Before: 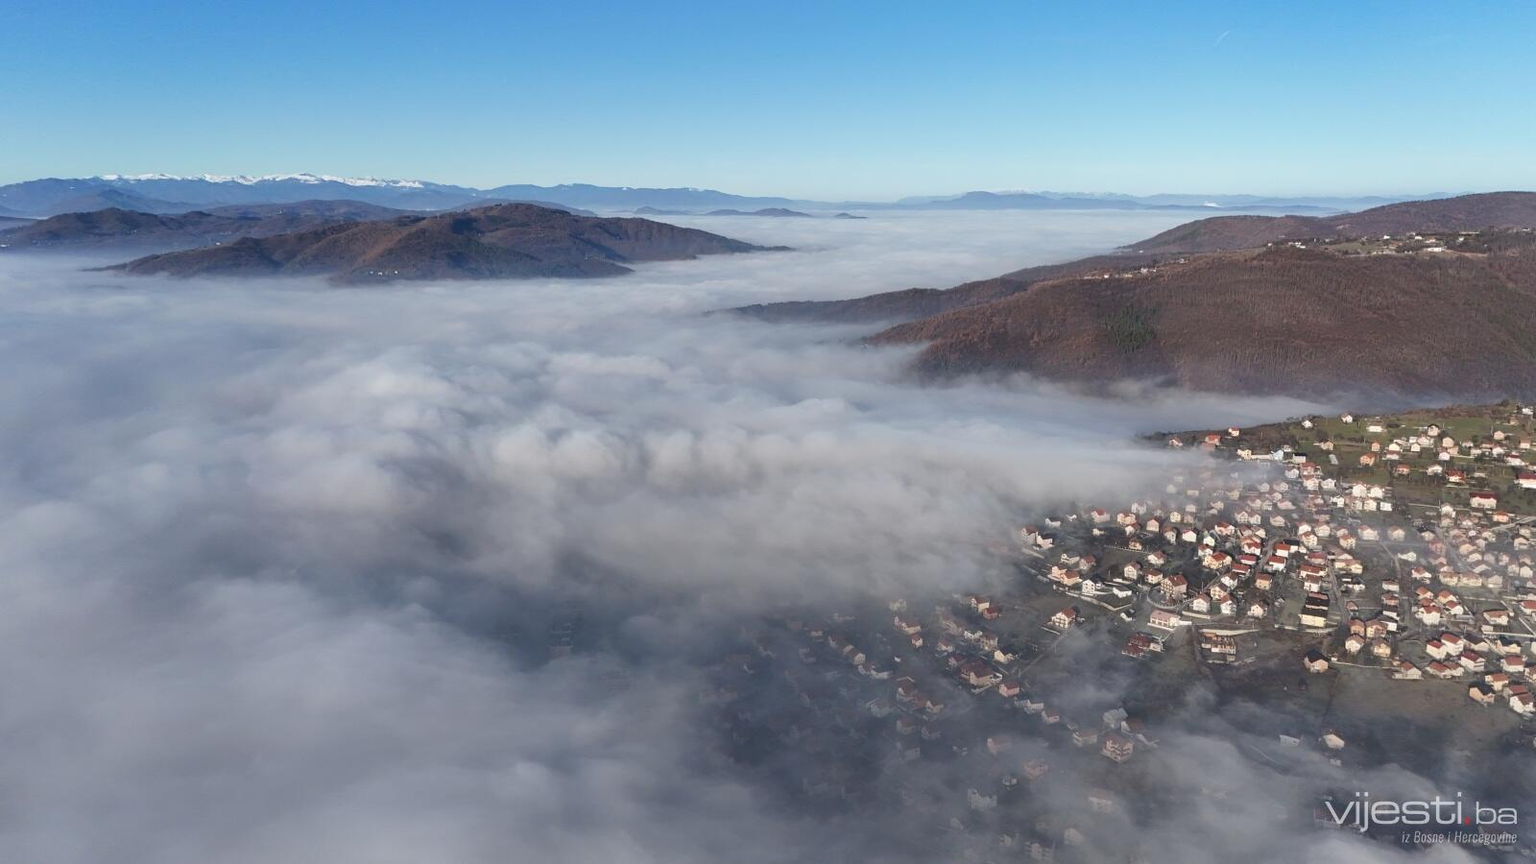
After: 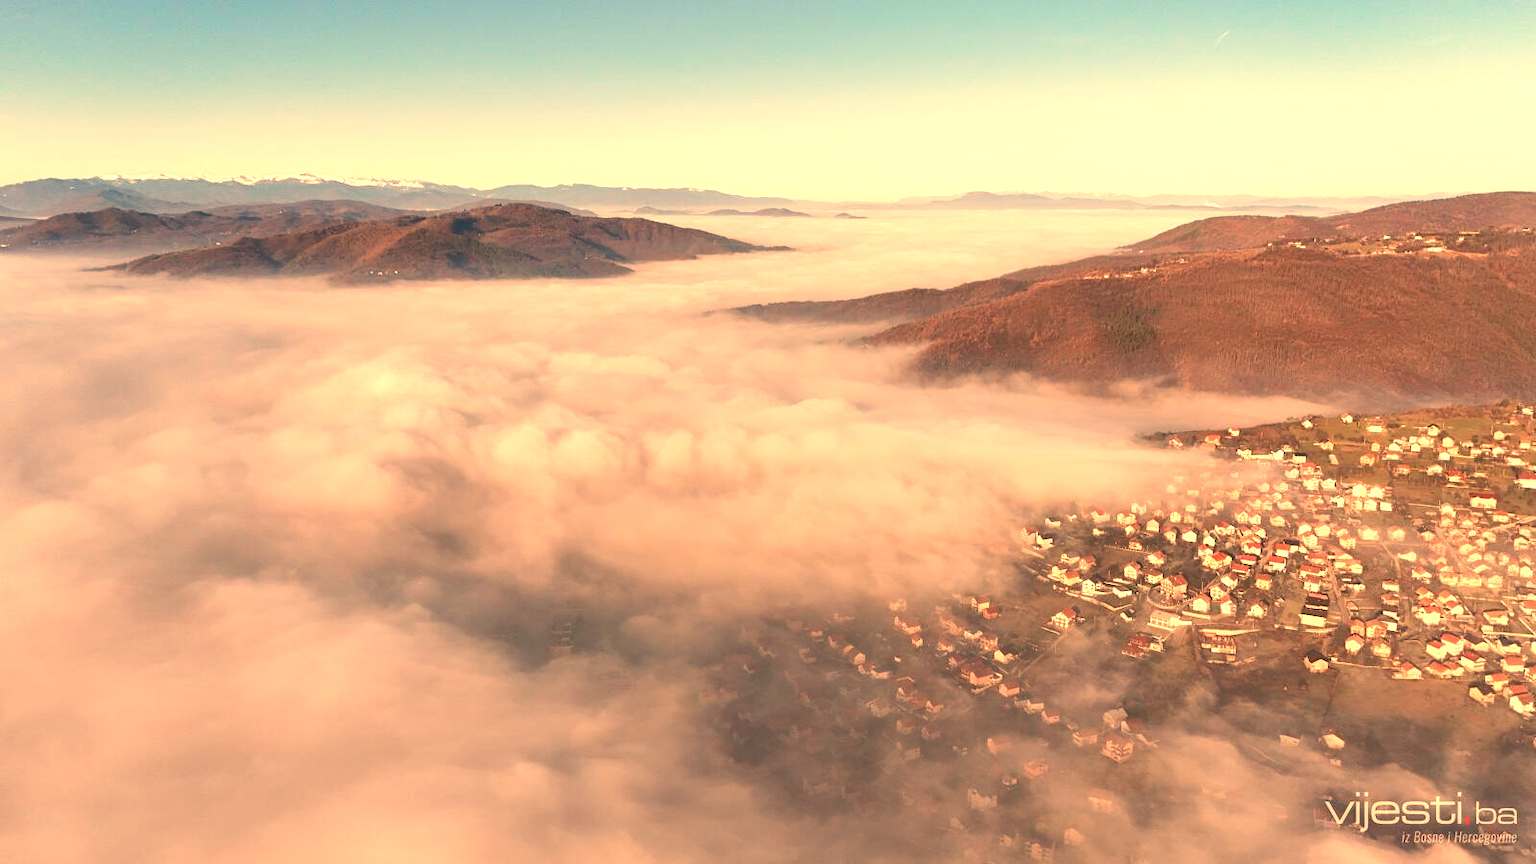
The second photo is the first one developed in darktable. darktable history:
white balance: red 1.467, blue 0.684
exposure: black level correction 0, exposure 0.7 EV, compensate exposure bias true, compensate highlight preservation false
